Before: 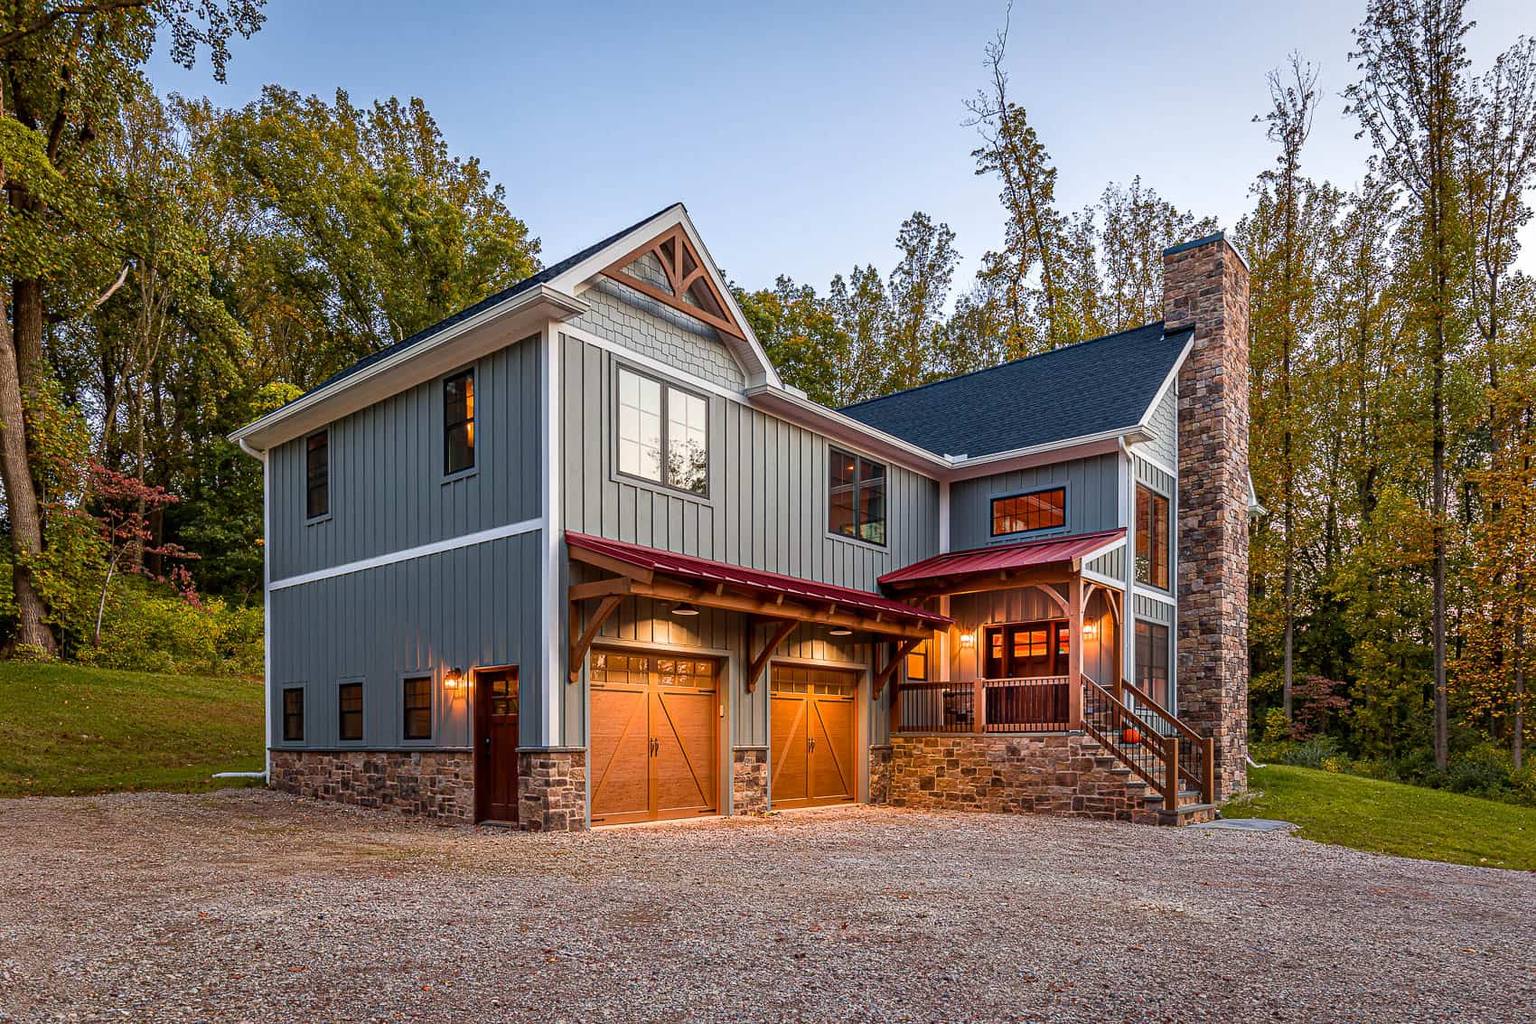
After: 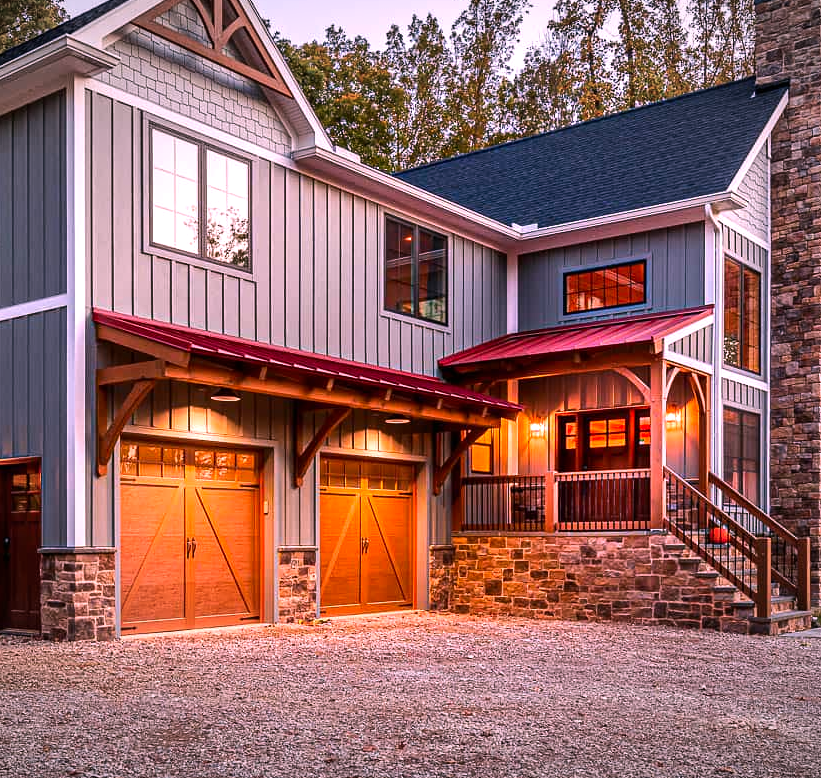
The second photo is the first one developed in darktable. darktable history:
color correction: saturation 1.11
white balance: red 1.188, blue 1.11
crop: left 31.379%, top 24.658%, right 20.326%, bottom 6.628%
tone equalizer: -8 EV -0.417 EV, -7 EV -0.389 EV, -6 EV -0.333 EV, -5 EV -0.222 EV, -3 EV 0.222 EV, -2 EV 0.333 EV, -1 EV 0.389 EV, +0 EV 0.417 EV, edges refinement/feathering 500, mask exposure compensation -1.57 EV, preserve details no
vignetting: fall-off radius 100%, width/height ratio 1.337
